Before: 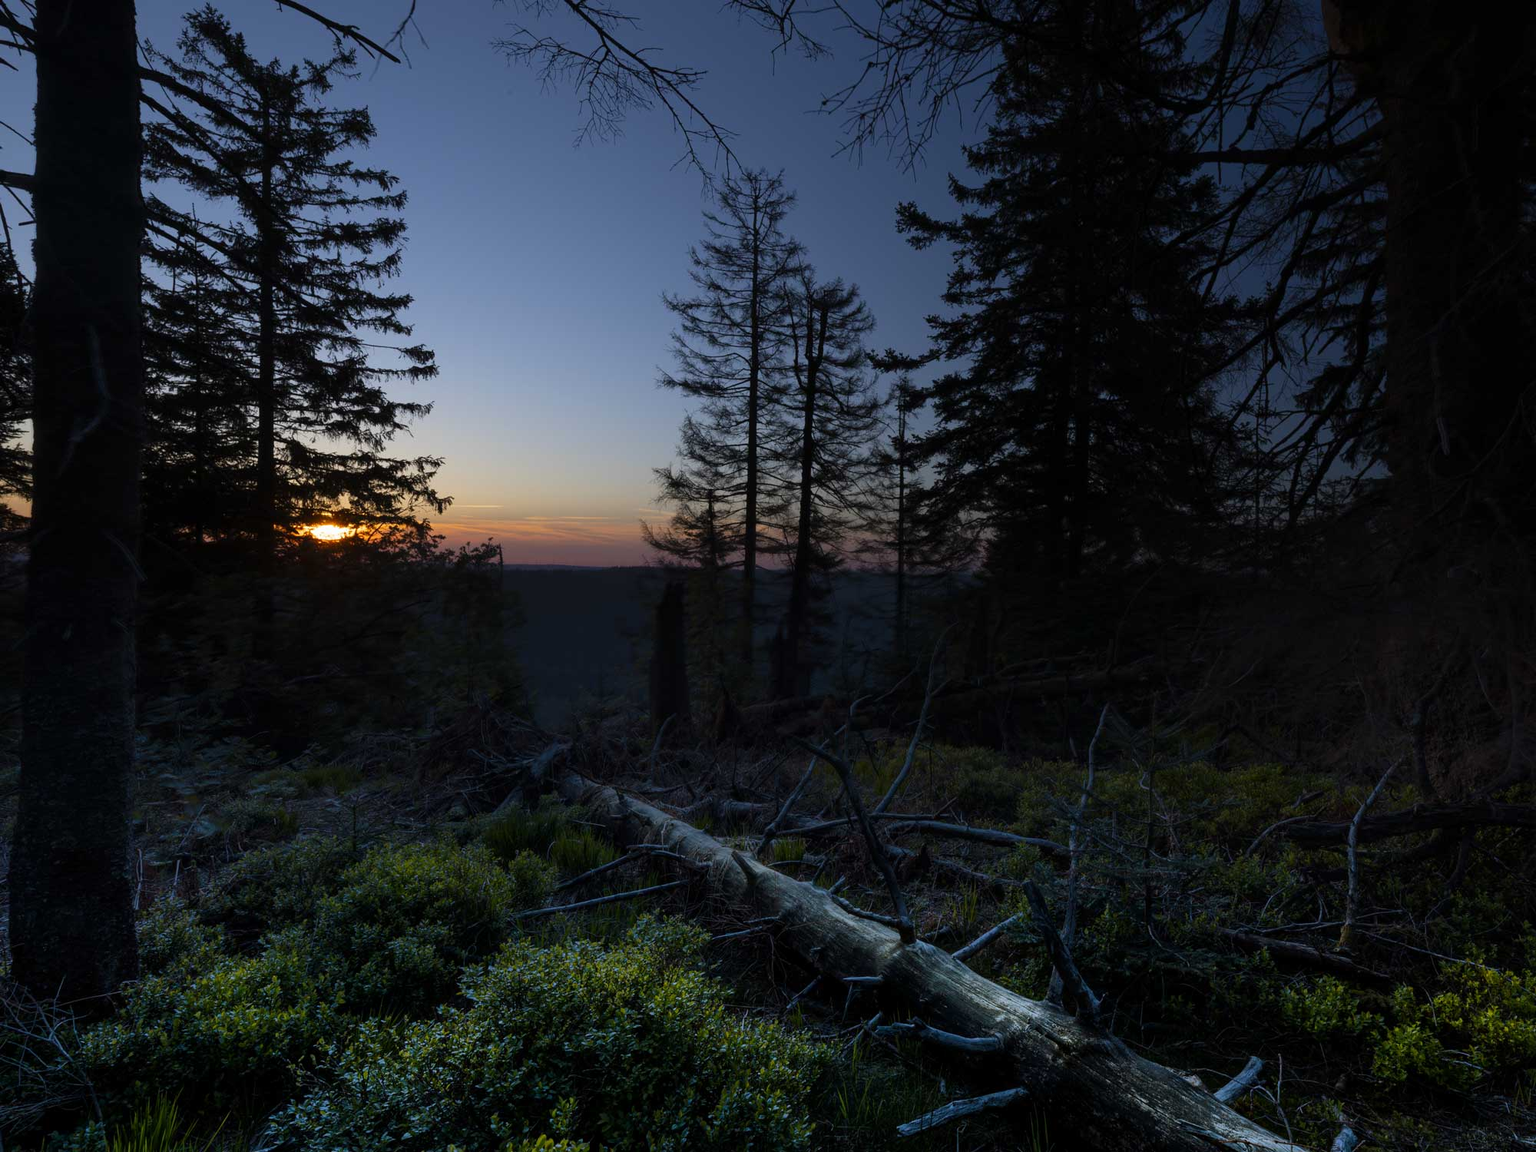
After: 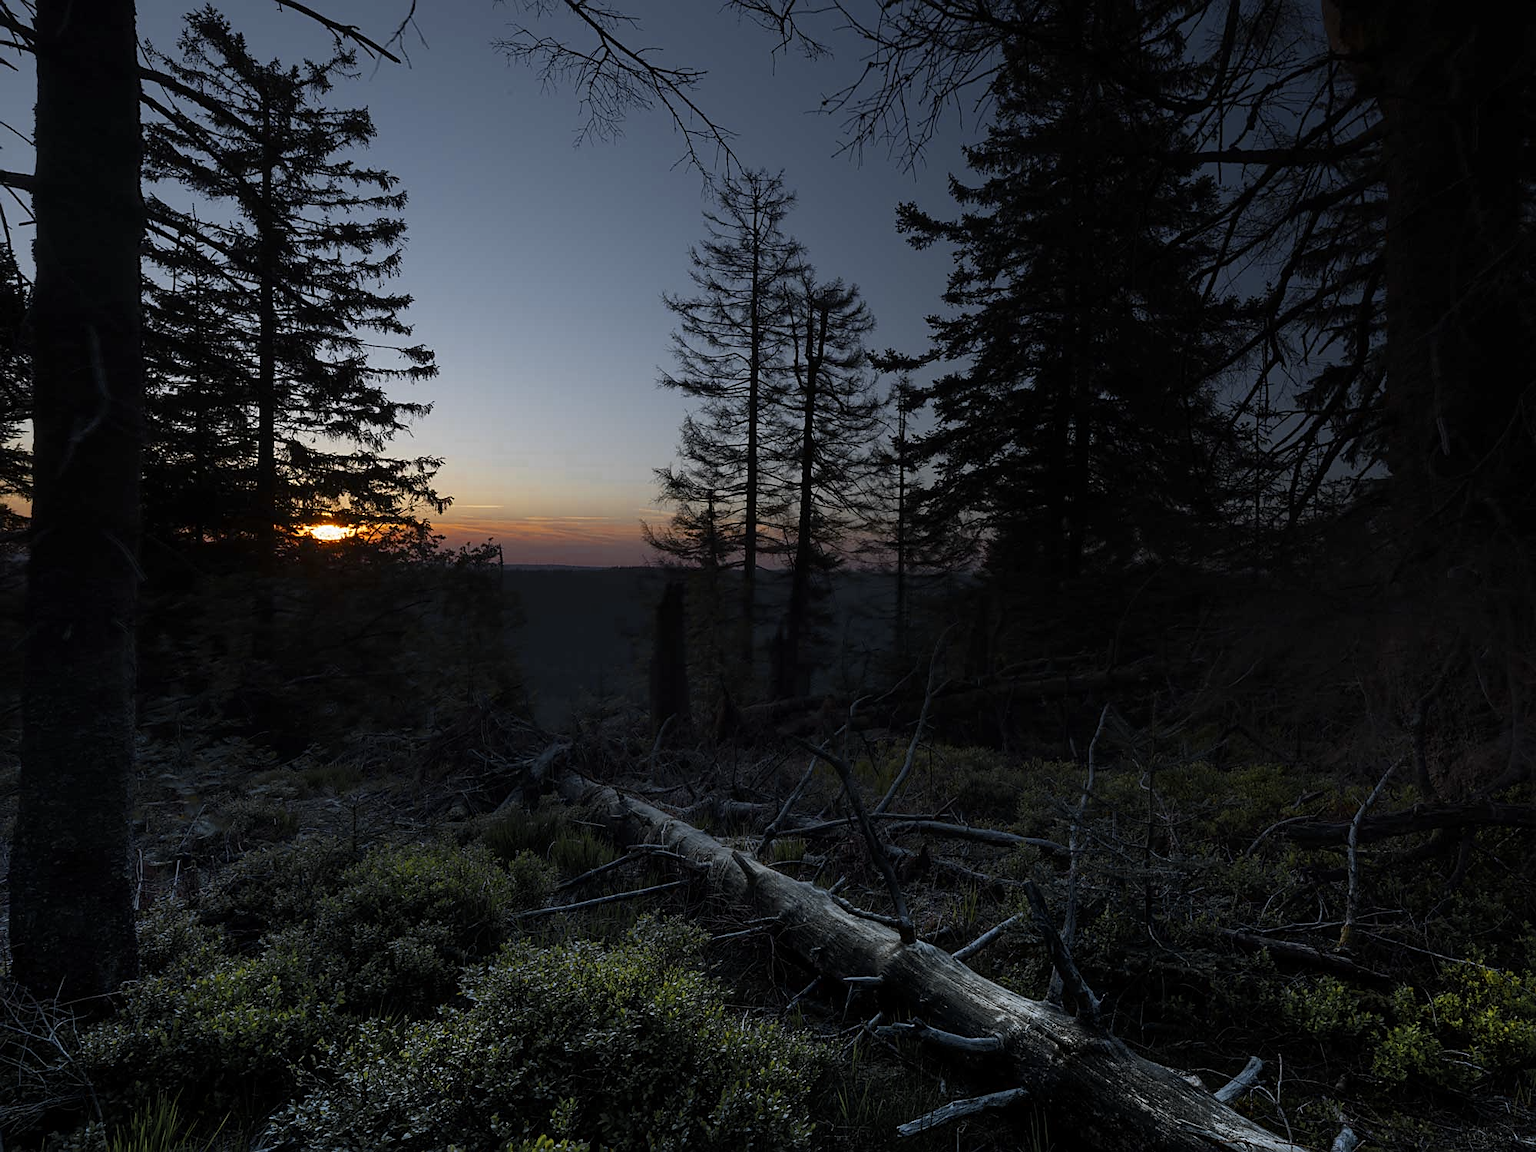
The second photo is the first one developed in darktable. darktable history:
sharpen: on, module defaults
color zones: curves: ch0 [(0.035, 0.242) (0.25, 0.5) (0.384, 0.214) (0.488, 0.255) (0.75, 0.5)]; ch1 [(0.063, 0.379) (0.25, 0.5) (0.354, 0.201) (0.489, 0.085) (0.729, 0.271)]; ch2 [(0.25, 0.5) (0.38, 0.517) (0.442, 0.51) (0.735, 0.456)]
